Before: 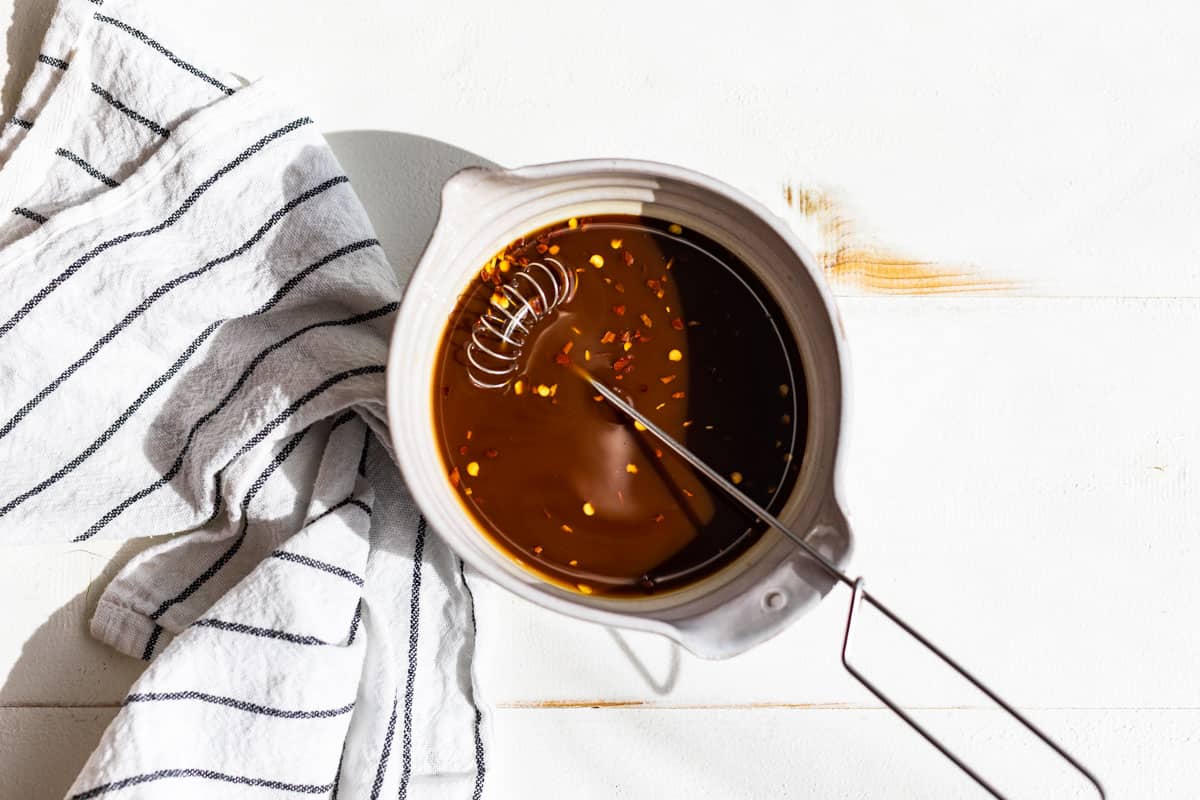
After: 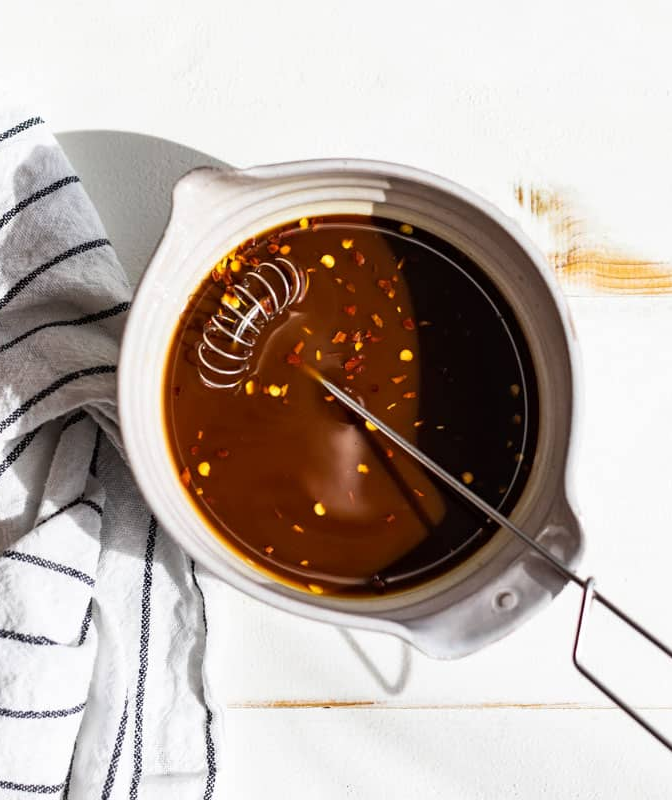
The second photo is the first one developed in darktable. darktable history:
crop and rotate: left 22.485%, right 21.452%
